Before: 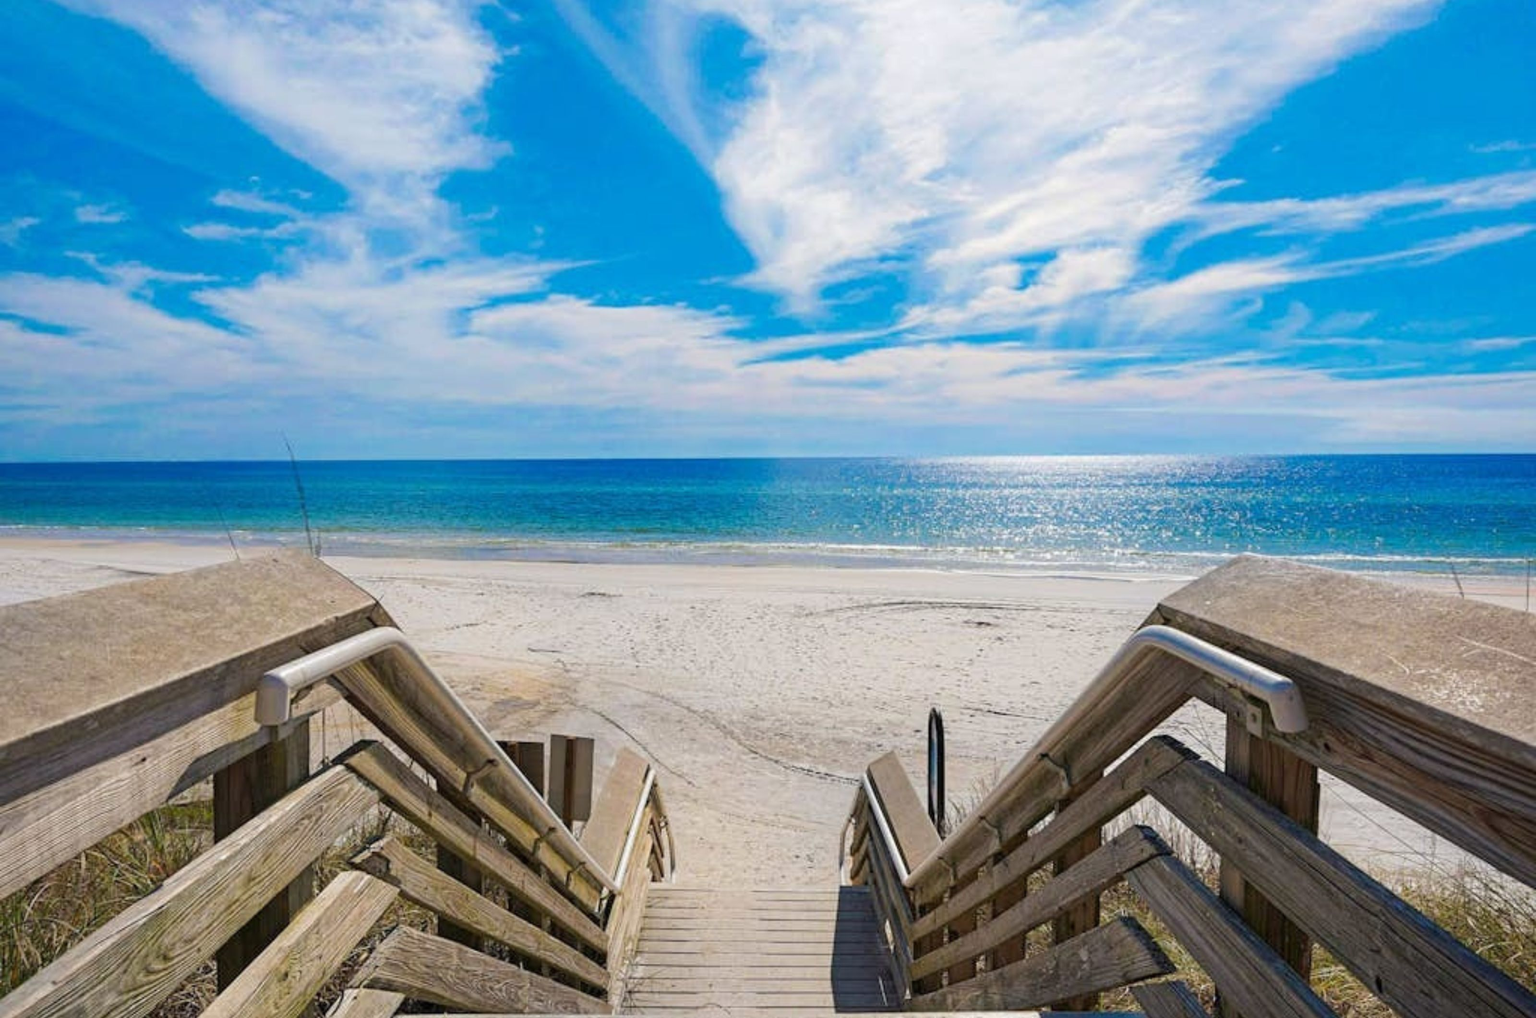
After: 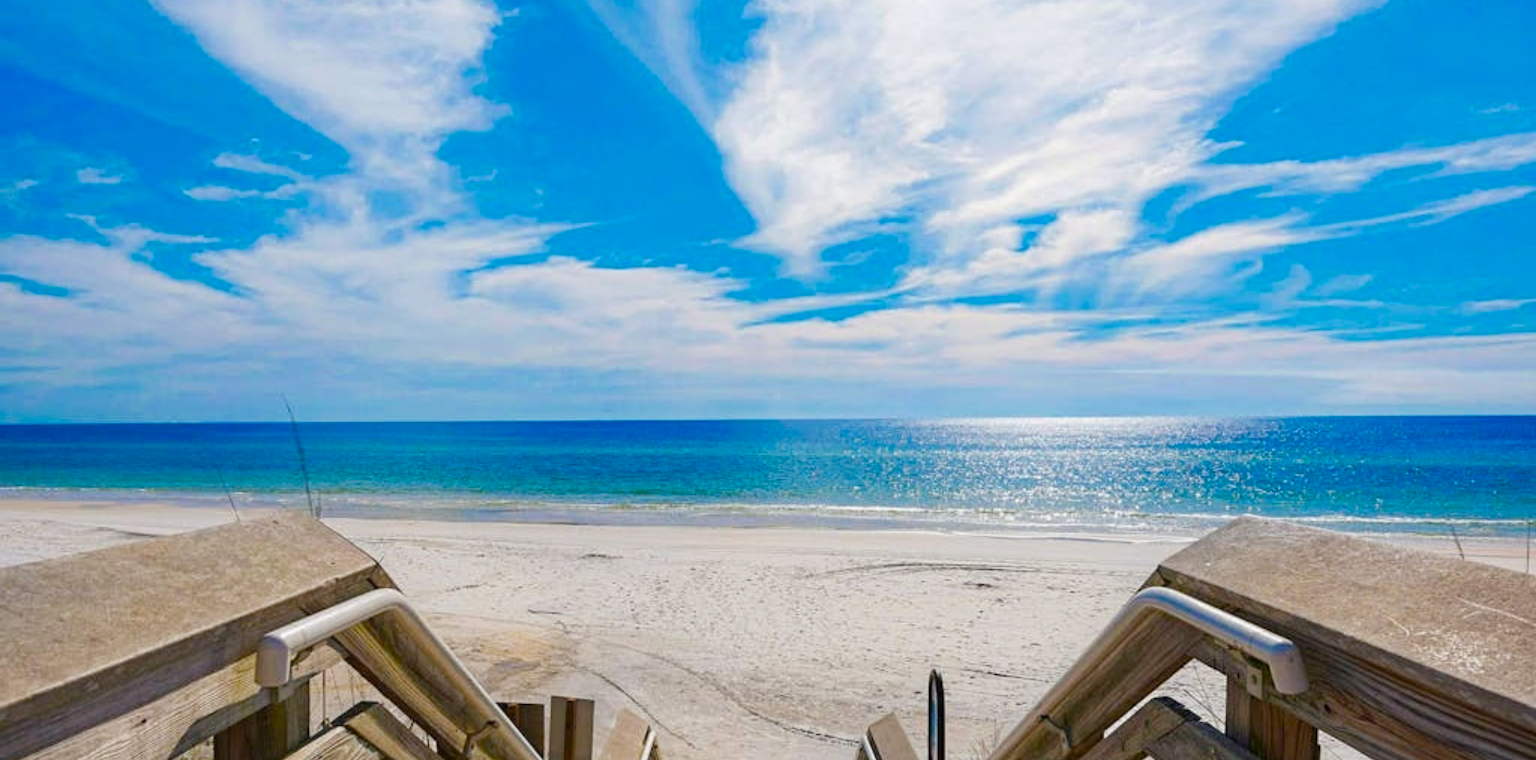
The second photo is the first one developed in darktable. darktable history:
contrast brightness saturation: saturation -0.06
crop: top 3.793%, bottom 21.414%
color balance rgb: perceptual saturation grading › global saturation 20%, perceptual saturation grading › highlights -25.695%, perceptual saturation grading › shadows 50.023%, global vibrance 9.896%
